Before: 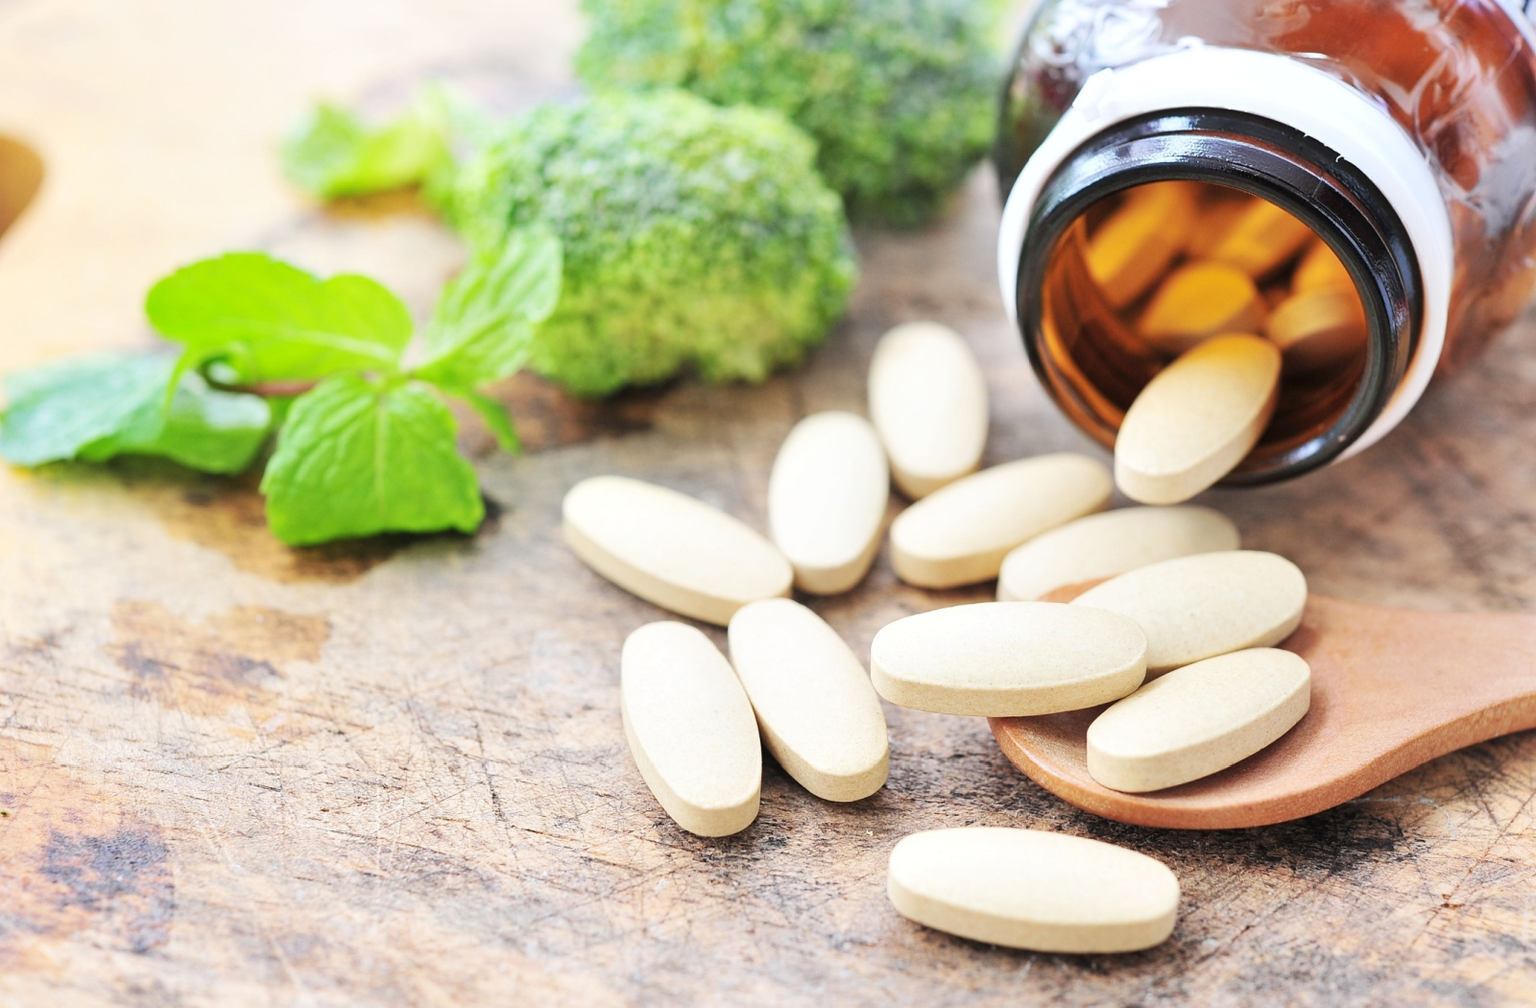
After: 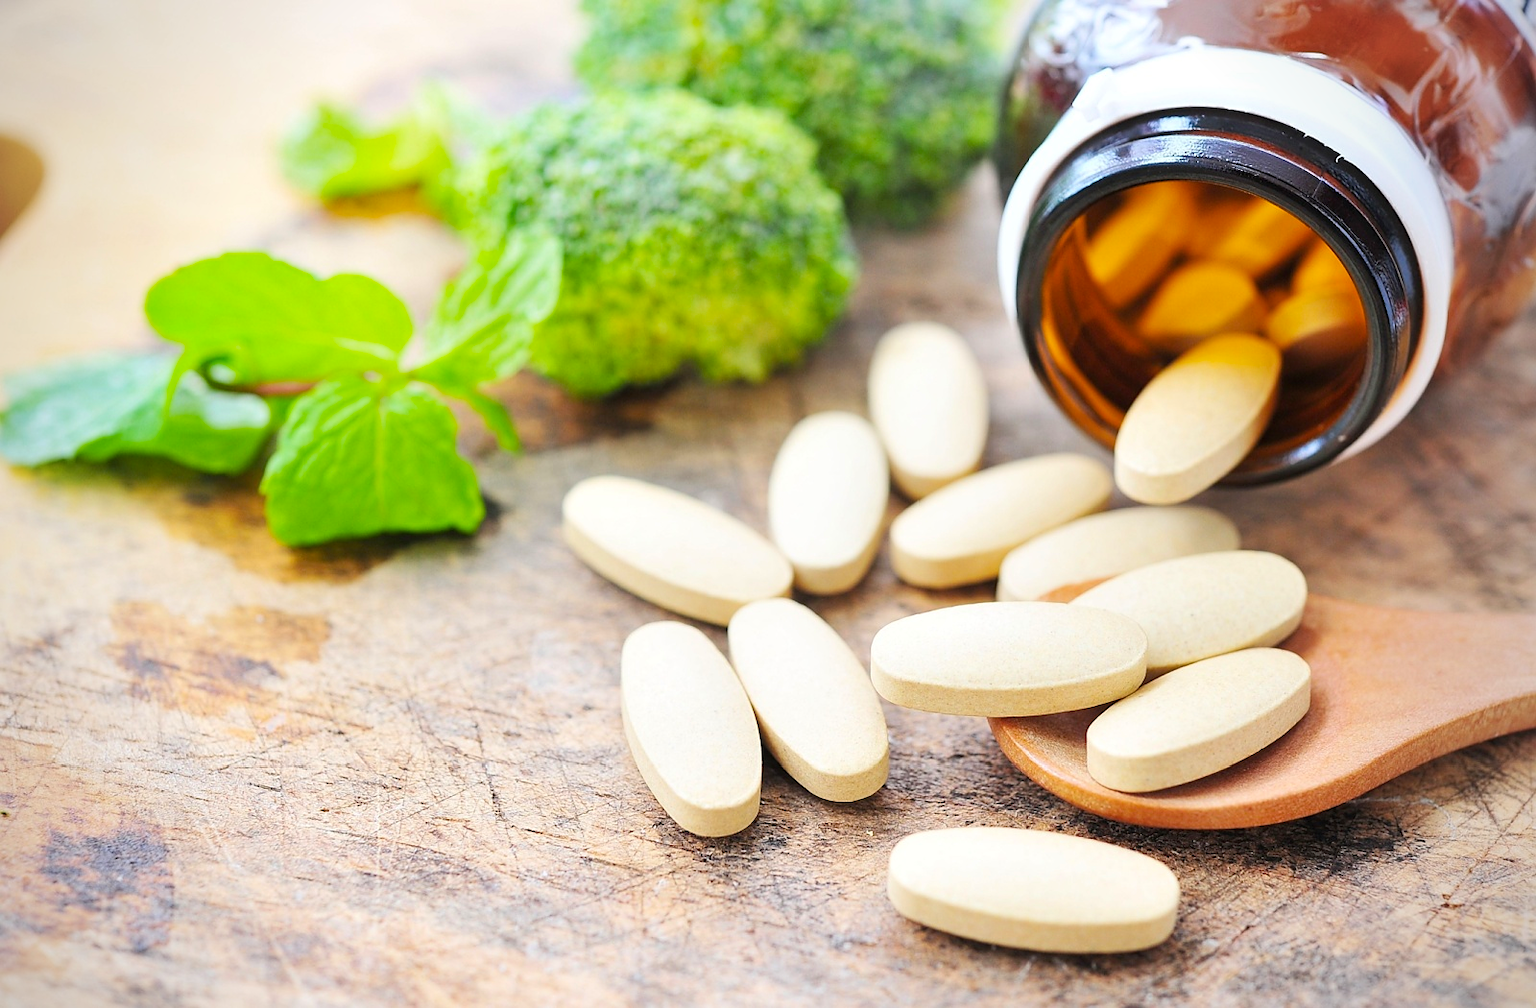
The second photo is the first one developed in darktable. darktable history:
vignetting: fall-off radius 60.92%
sharpen: radius 1
color balance rgb: linear chroma grading › global chroma 8.33%, perceptual saturation grading › global saturation 18.52%, global vibrance 7.87%
